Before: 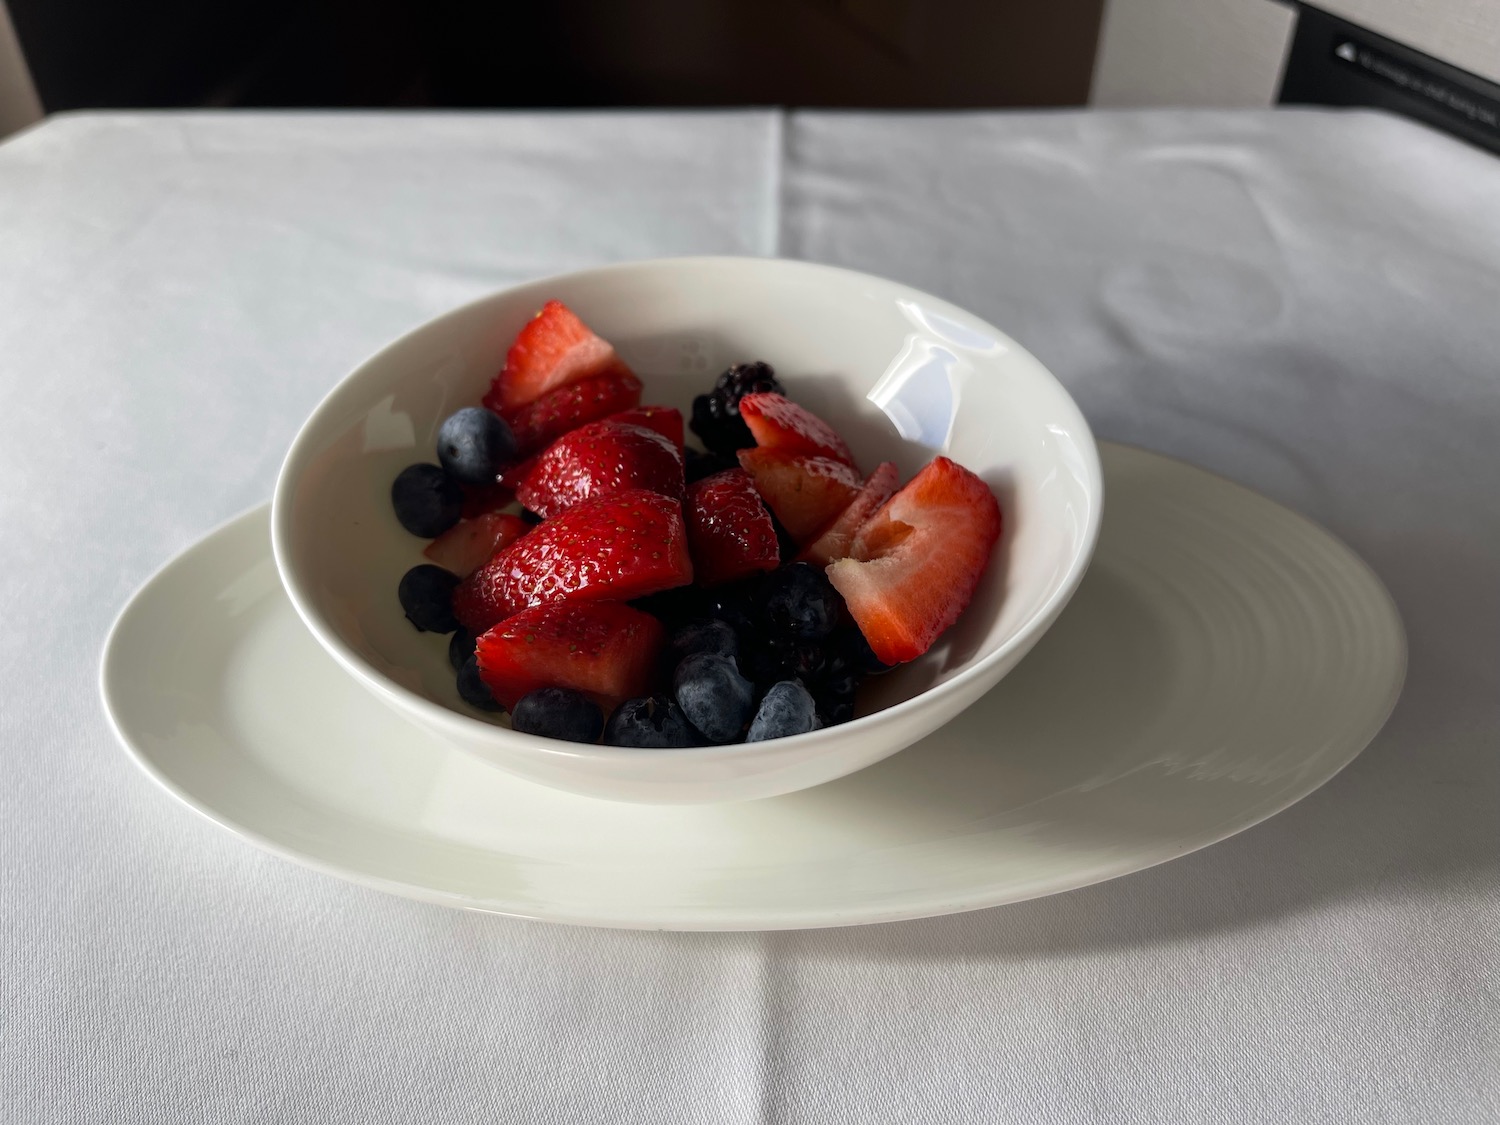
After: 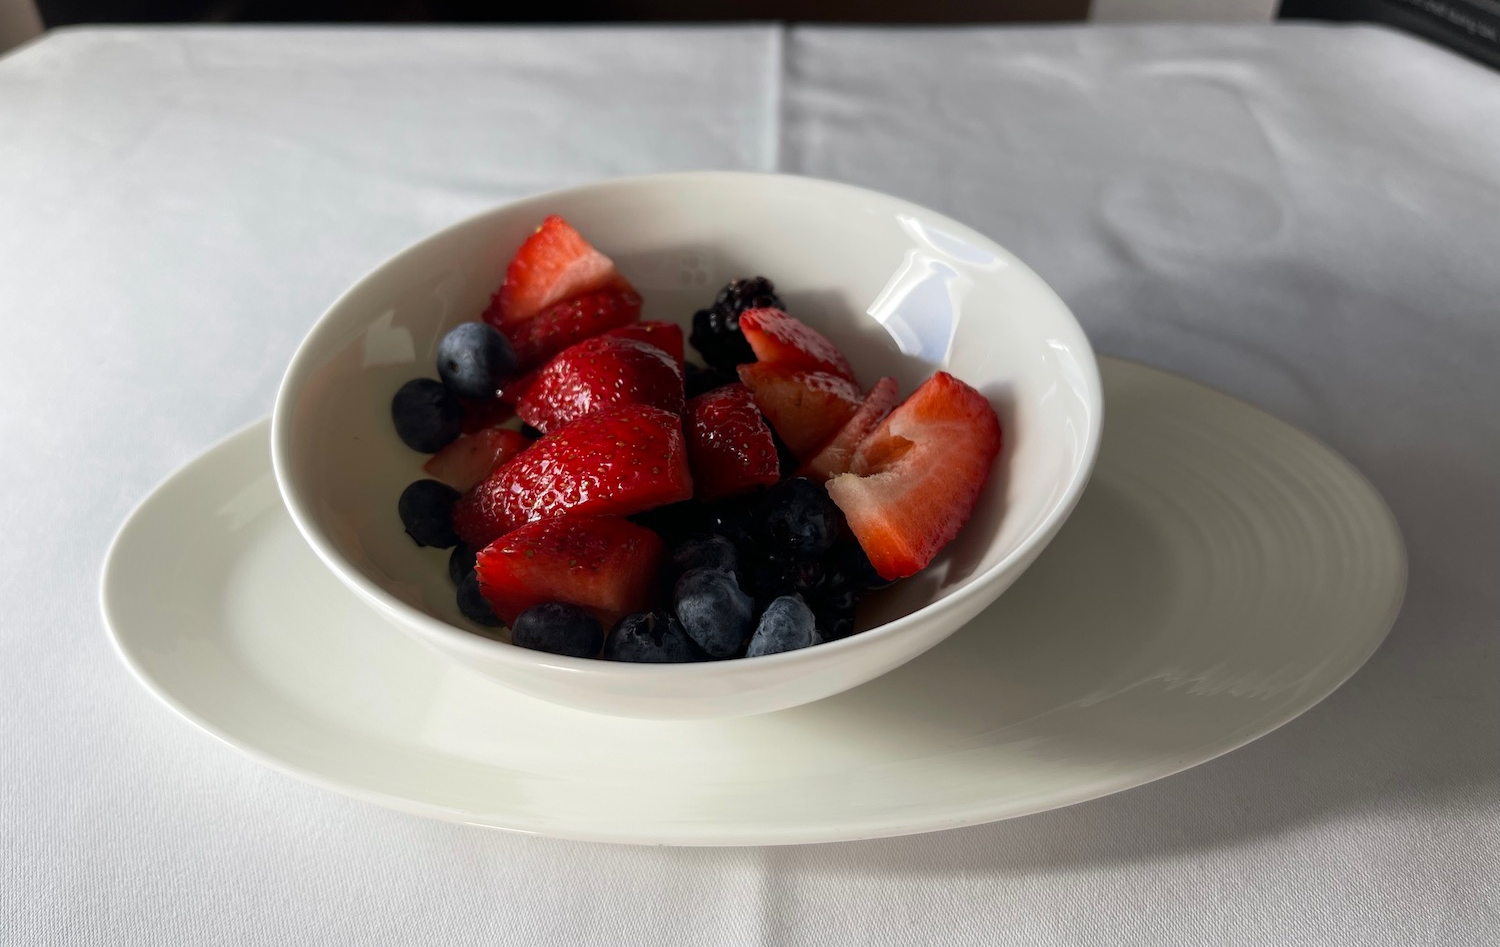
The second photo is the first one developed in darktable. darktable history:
shadows and highlights: shadows -22.5, highlights 46.14, soften with gaussian
crop: top 7.602%, bottom 8.188%
